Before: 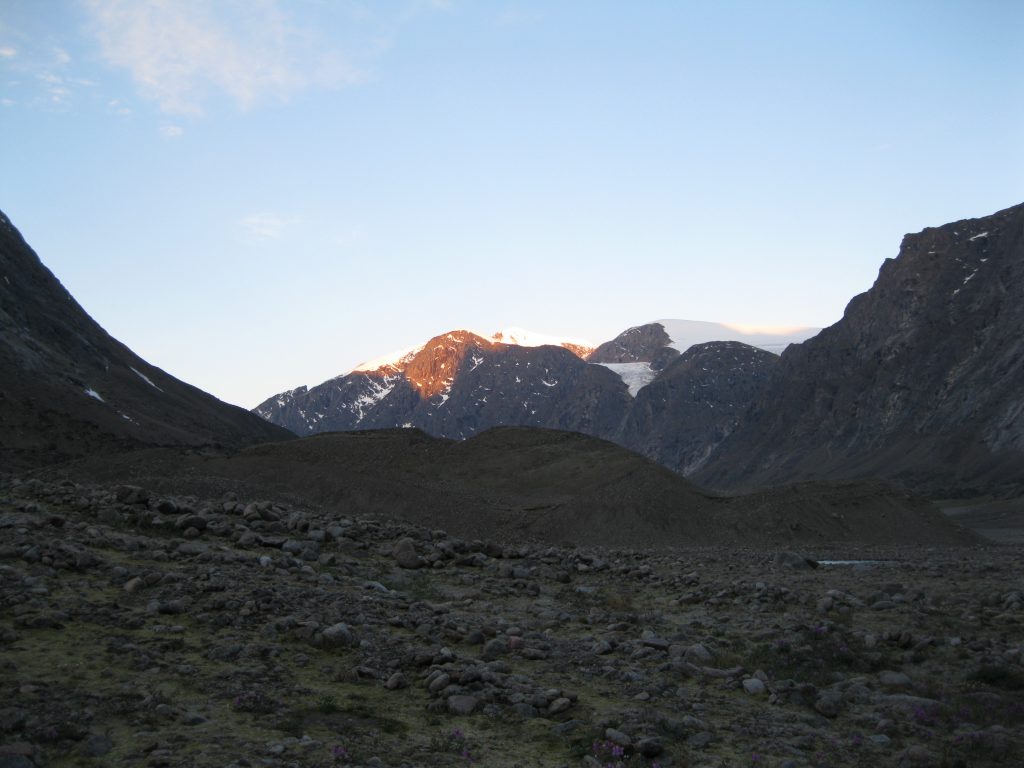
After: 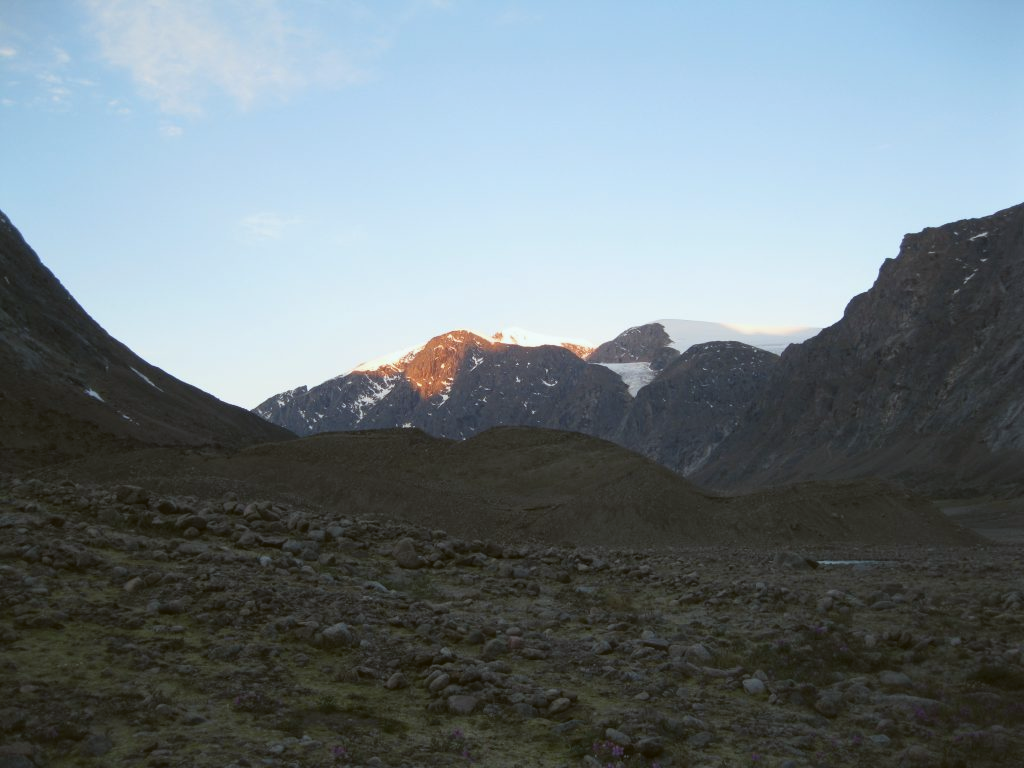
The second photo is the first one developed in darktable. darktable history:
color balance: lift [1.004, 1.002, 1.002, 0.998], gamma [1, 1.007, 1.002, 0.993], gain [1, 0.977, 1.013, 1.023], contrast -3.64%
